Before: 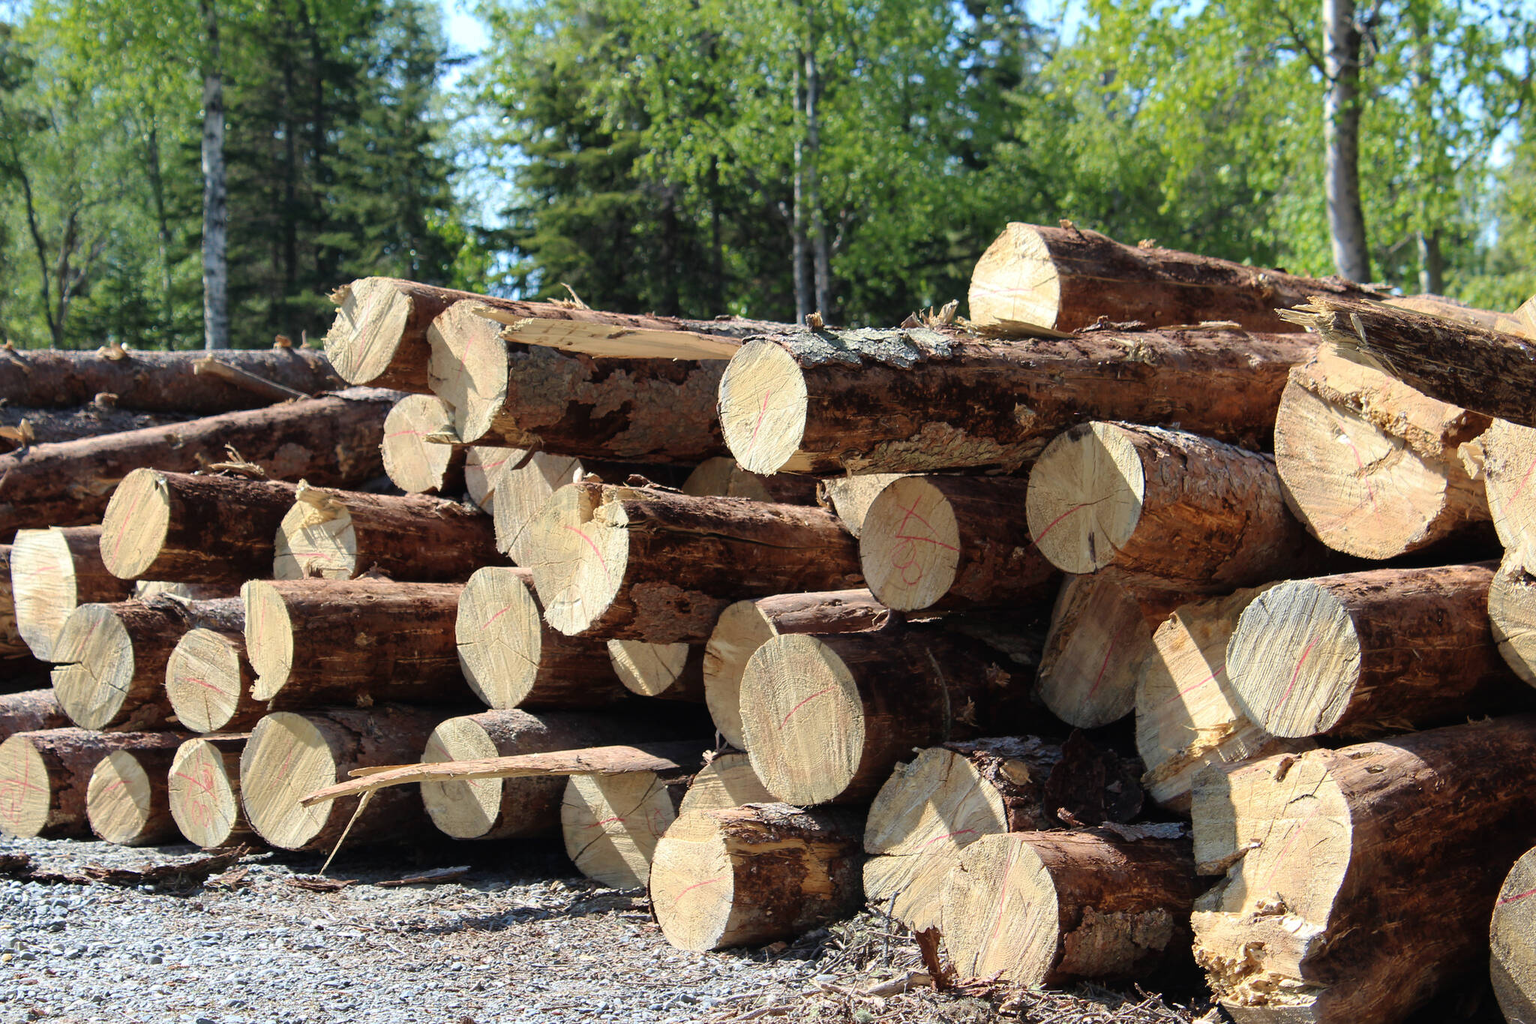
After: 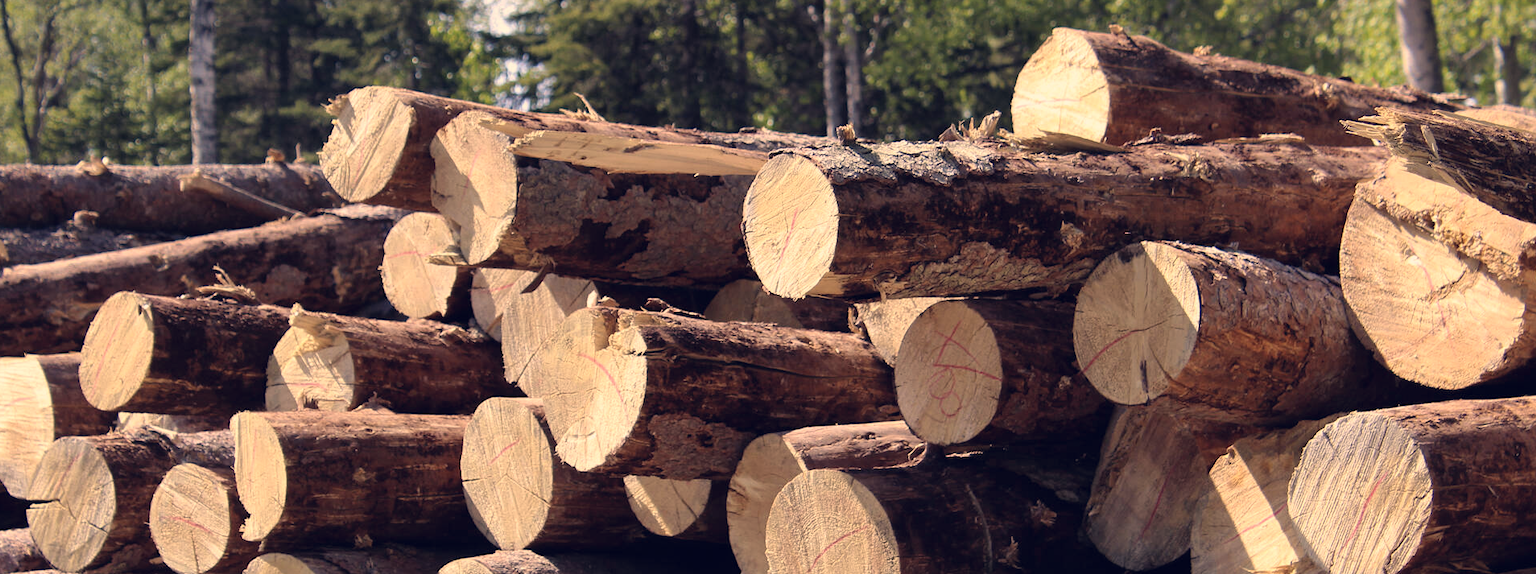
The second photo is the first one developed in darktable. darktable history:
color correction: highlights a* 19.59, highlights b* 27.49, shadows a* 3.46, shadows b* -17.28, saturation 0.73
shadows and highlights: radius 125.46, shadows 30.51, highlights -30.51, low approximation 0.01, soften with gaussian
crop: left 1.744%, top 19.225%, right 5.069%, bottom 28.357%
